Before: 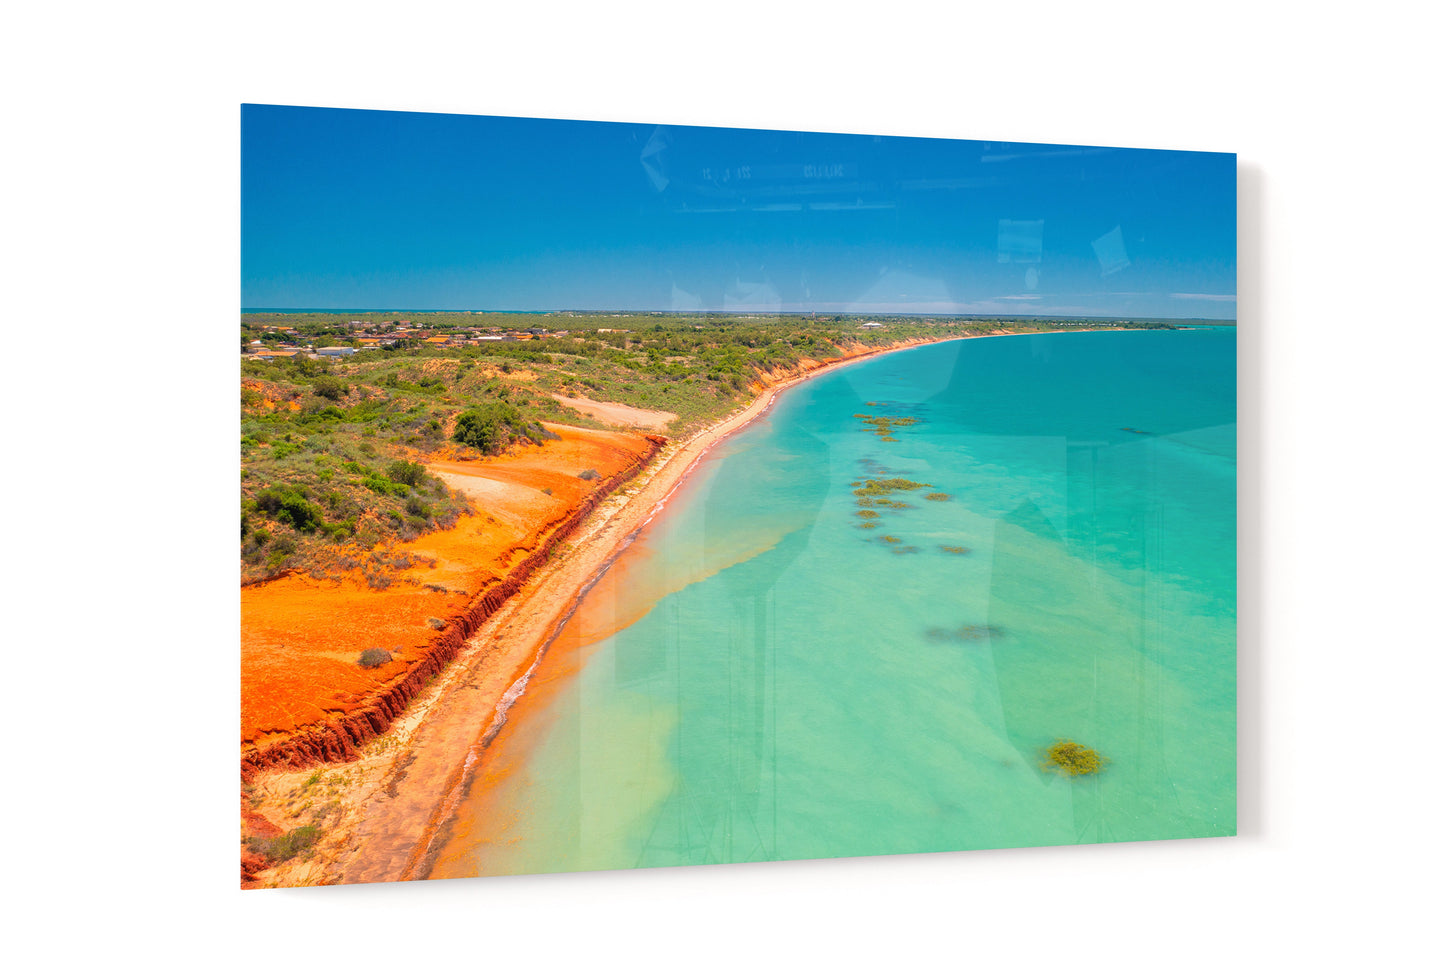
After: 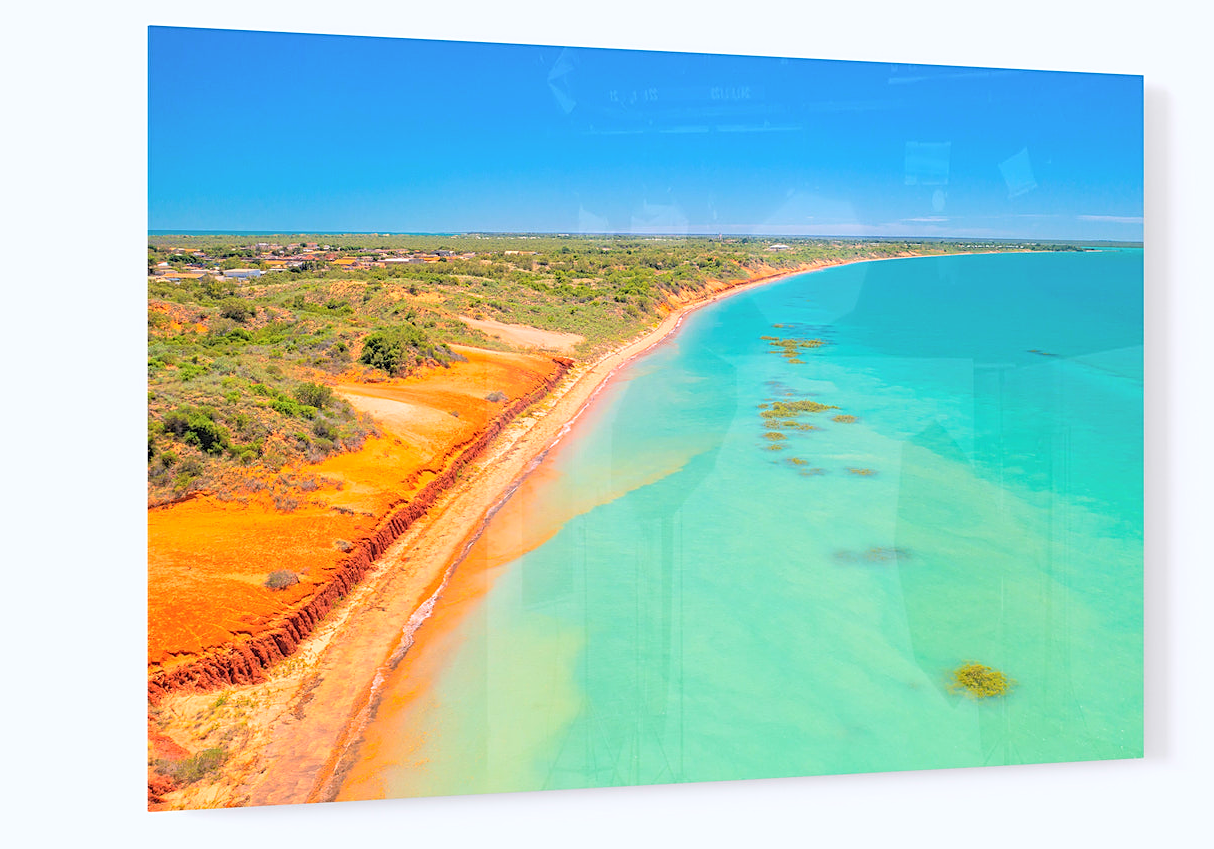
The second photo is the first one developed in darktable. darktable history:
crop: left 6.446%, top 8.188%, right 9.538%, bottom 3.548%
white balance: red 0.983, blue 1.036
contrast brightness saturation: contrast 0.1, brightness 0.3, saturation 0.14
sharpen: on, module defaults
exposure: black level correction 0.002, exposure -0.1 EV, compensate highlight preservation false
